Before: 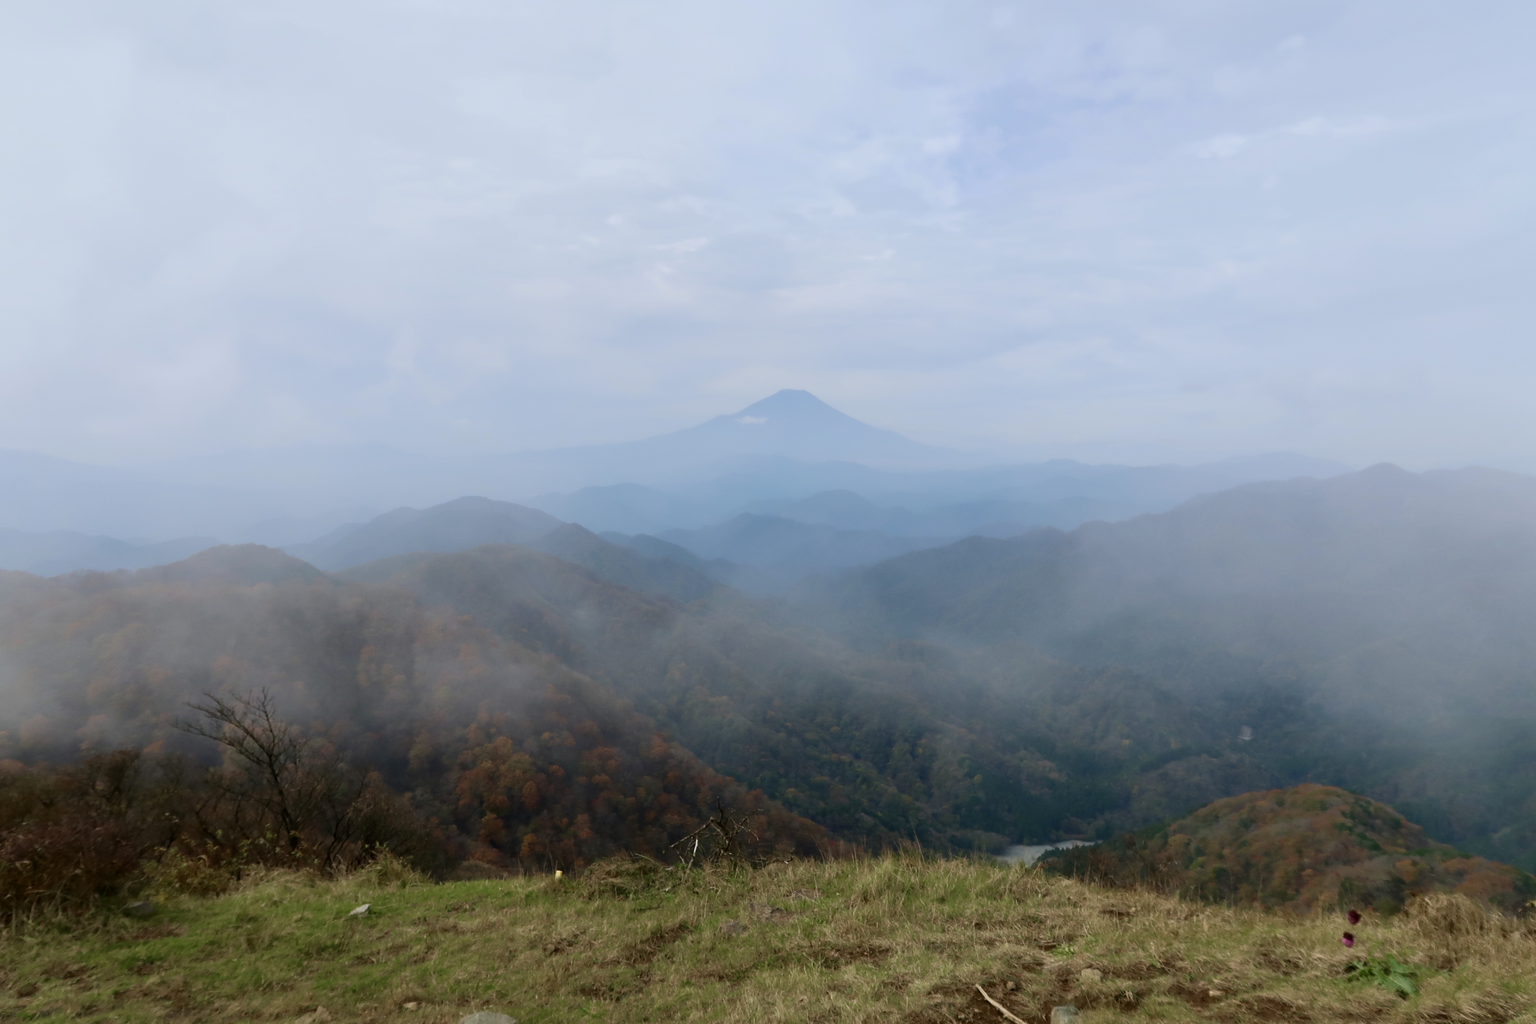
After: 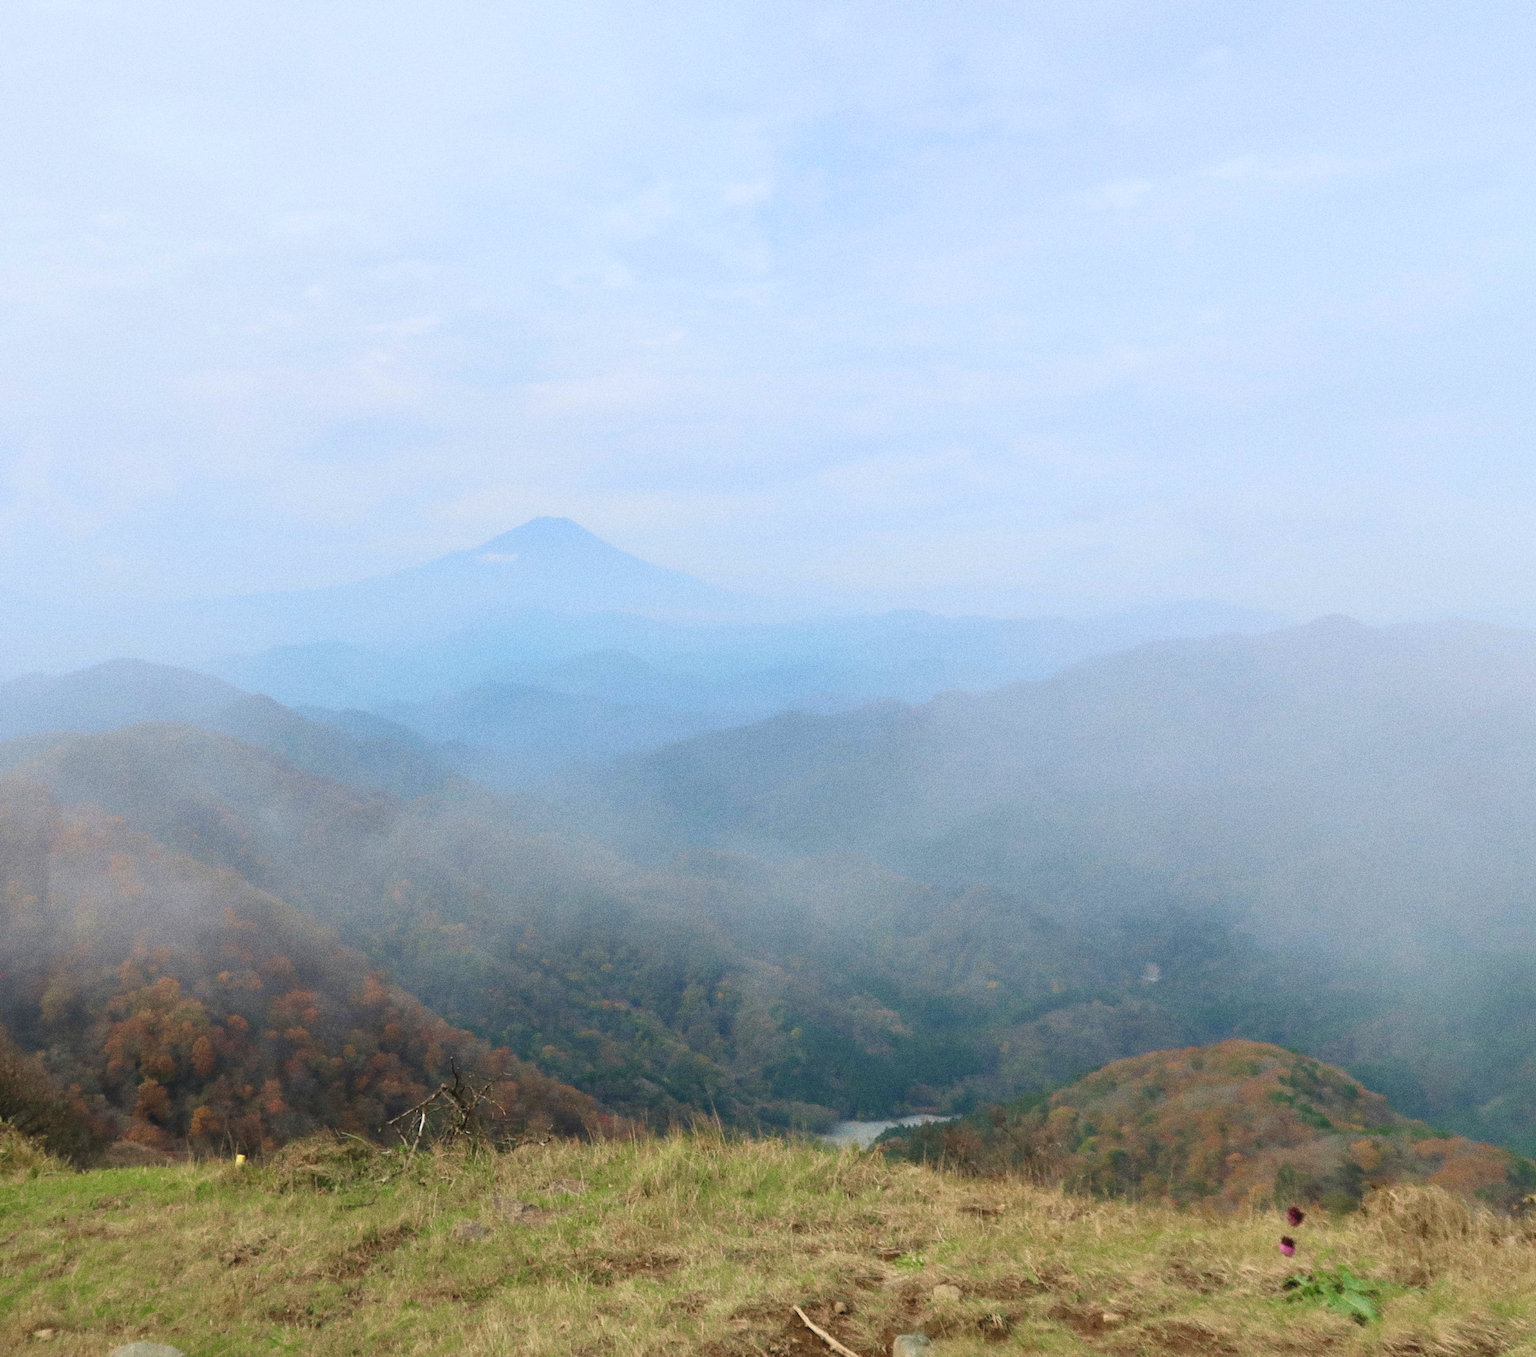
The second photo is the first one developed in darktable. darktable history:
grain: coarseness 0.09 ISO, strength 40%
contrast brightness saturation: contrast 0.1, brightness 0.3, saturation 0.14
crop and rotate: left 24.6%
